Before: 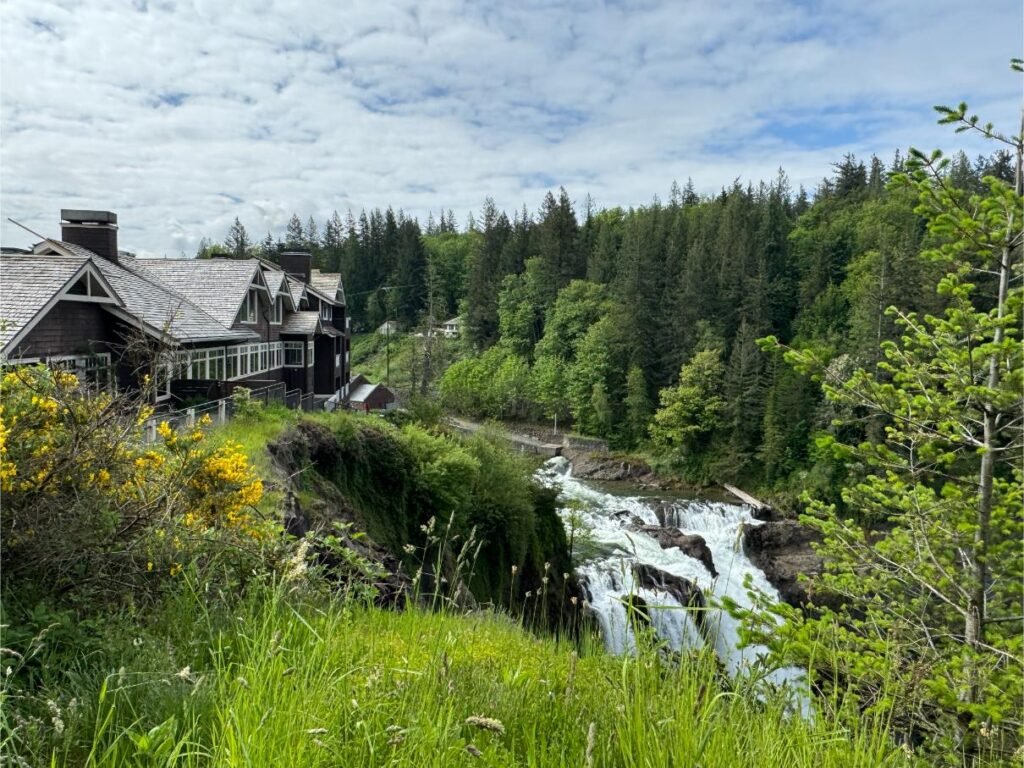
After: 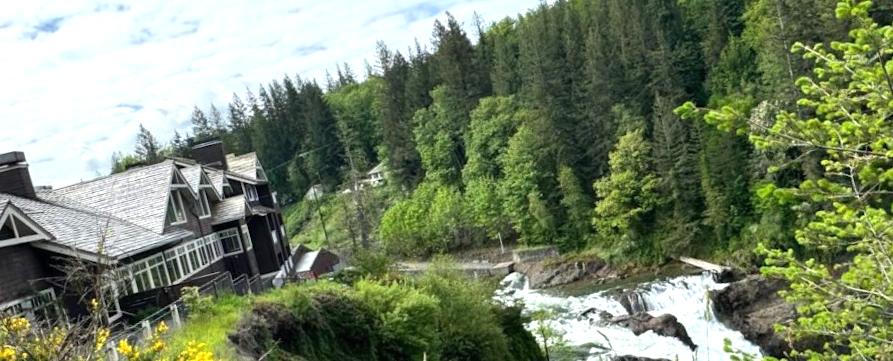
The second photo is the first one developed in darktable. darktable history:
exposure: black level correction 0, exposure 0.6 EV, compensate exposure bias true, compensate highlight preservation false
grain: coarseness 14.57 ISO, strength 8.8%
crop: left 2.737%, top 7.287%, right 3.421%, bottom 20.179%
rotate and perspective: rotation -14.8°, crop left 0.1, crop right 0.903, crop top 0.25, crop bottom 0.748
